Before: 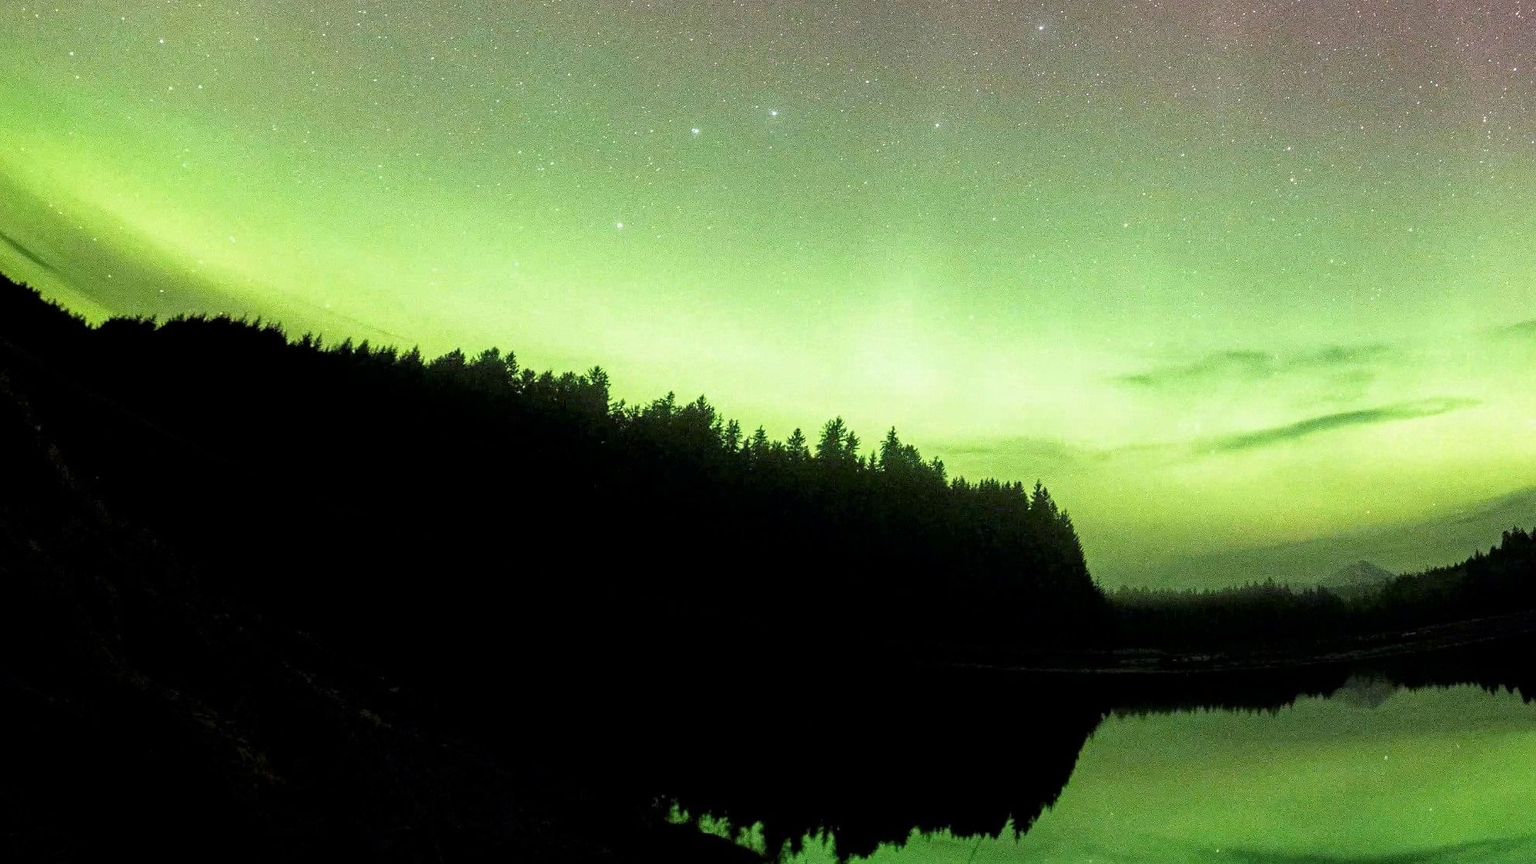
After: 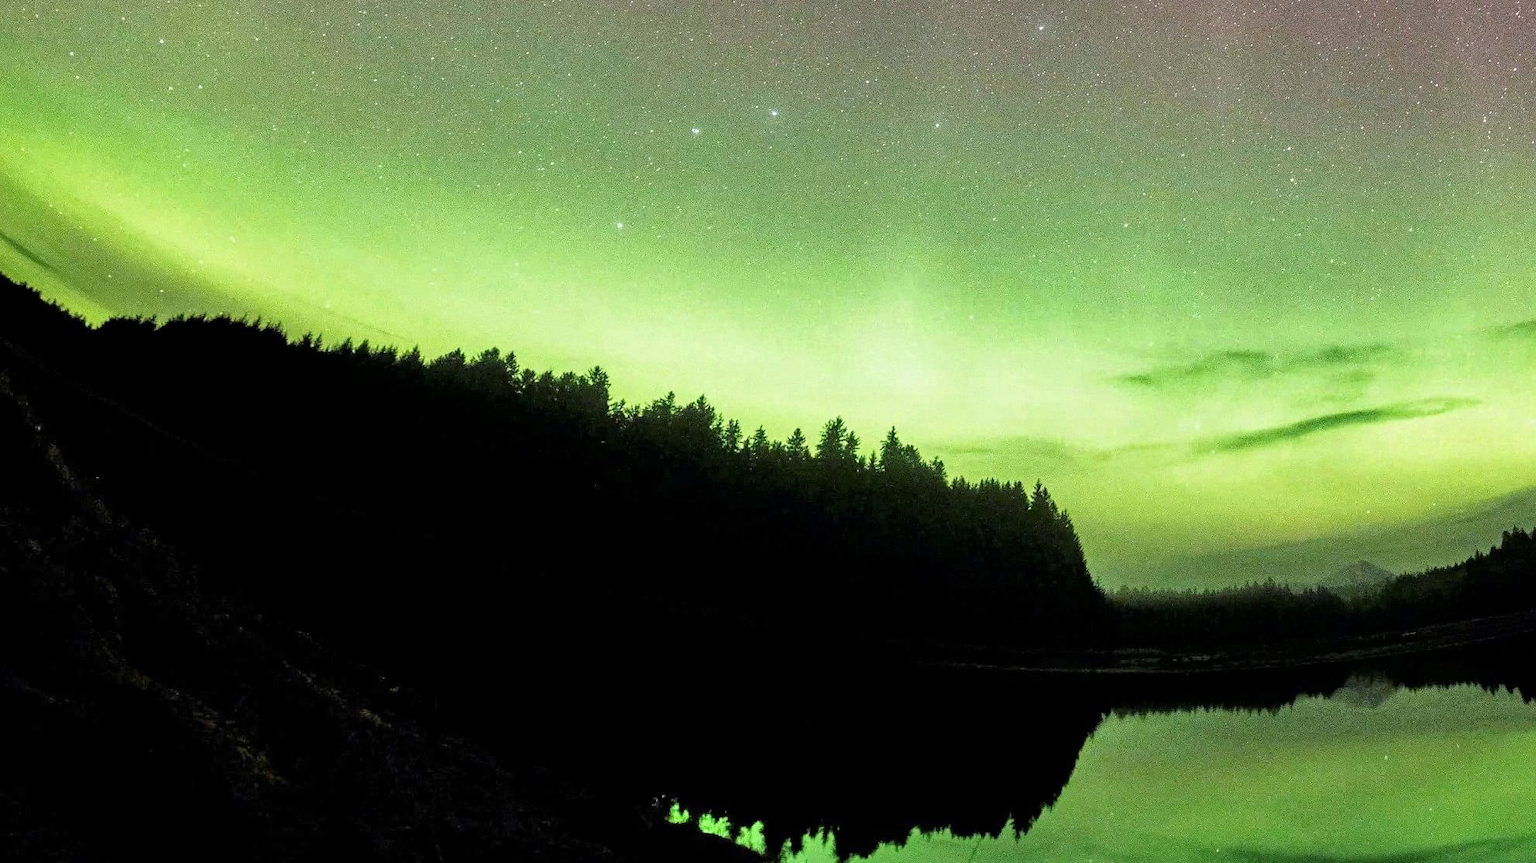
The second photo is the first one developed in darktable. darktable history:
shadows and highlights: shadows 60.3, shadows color adjustment 97.67%, soften with gaussian
